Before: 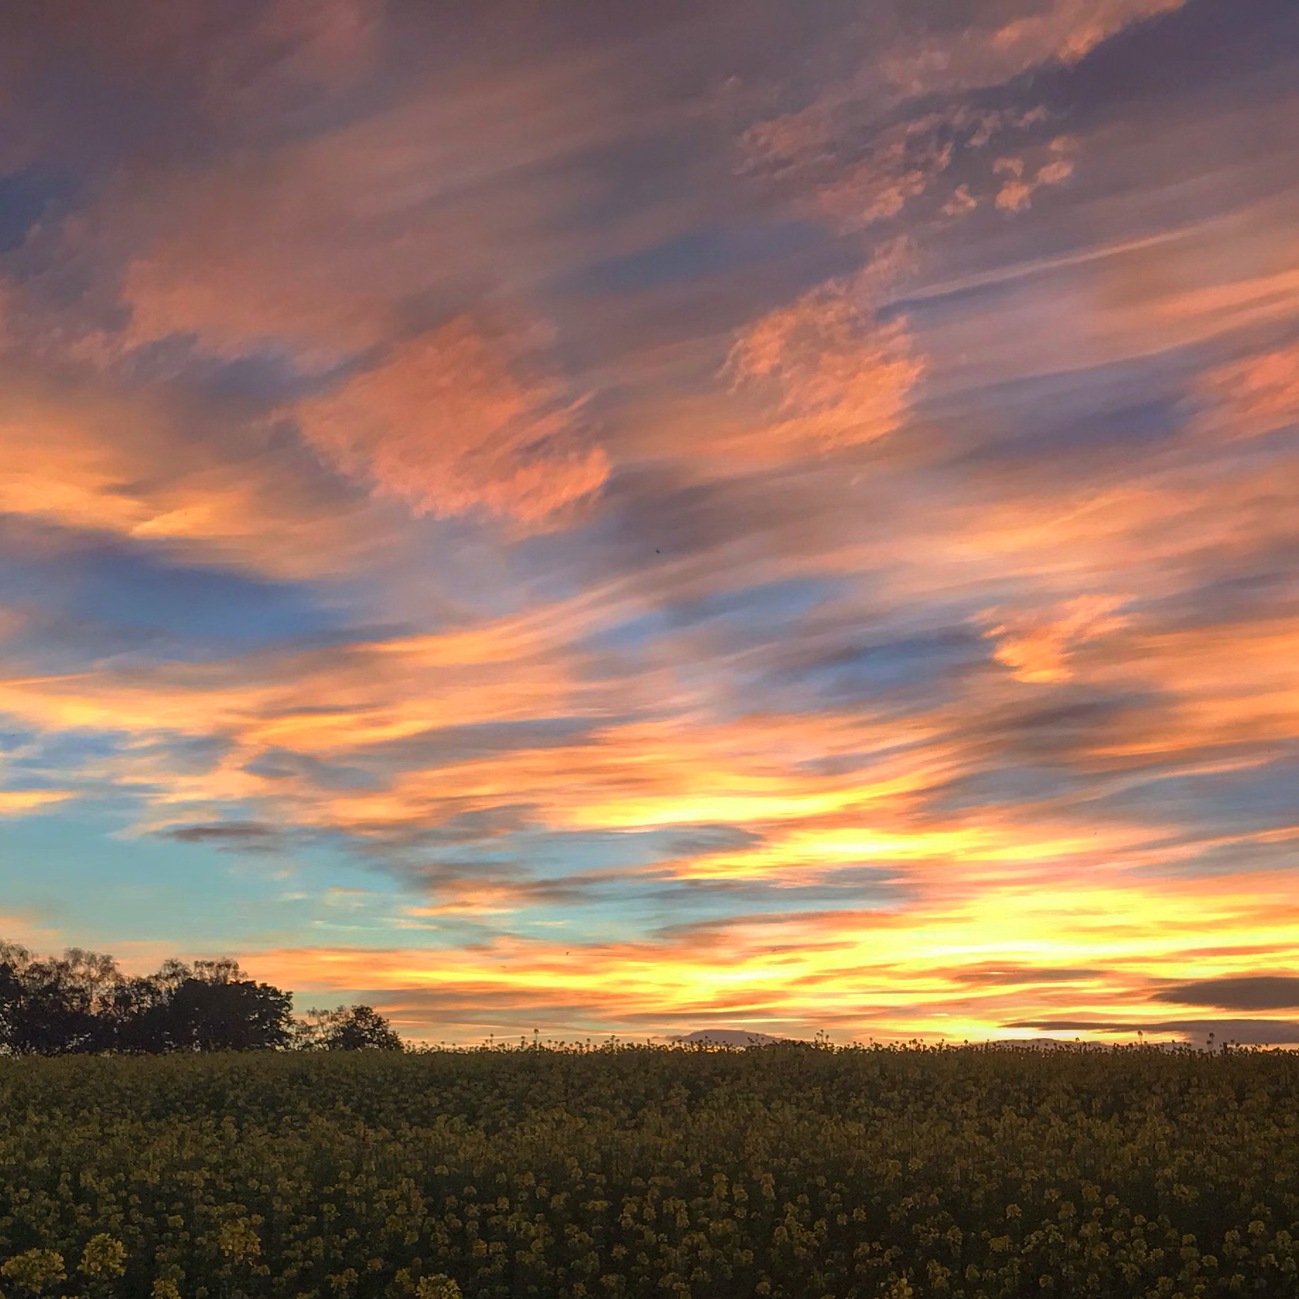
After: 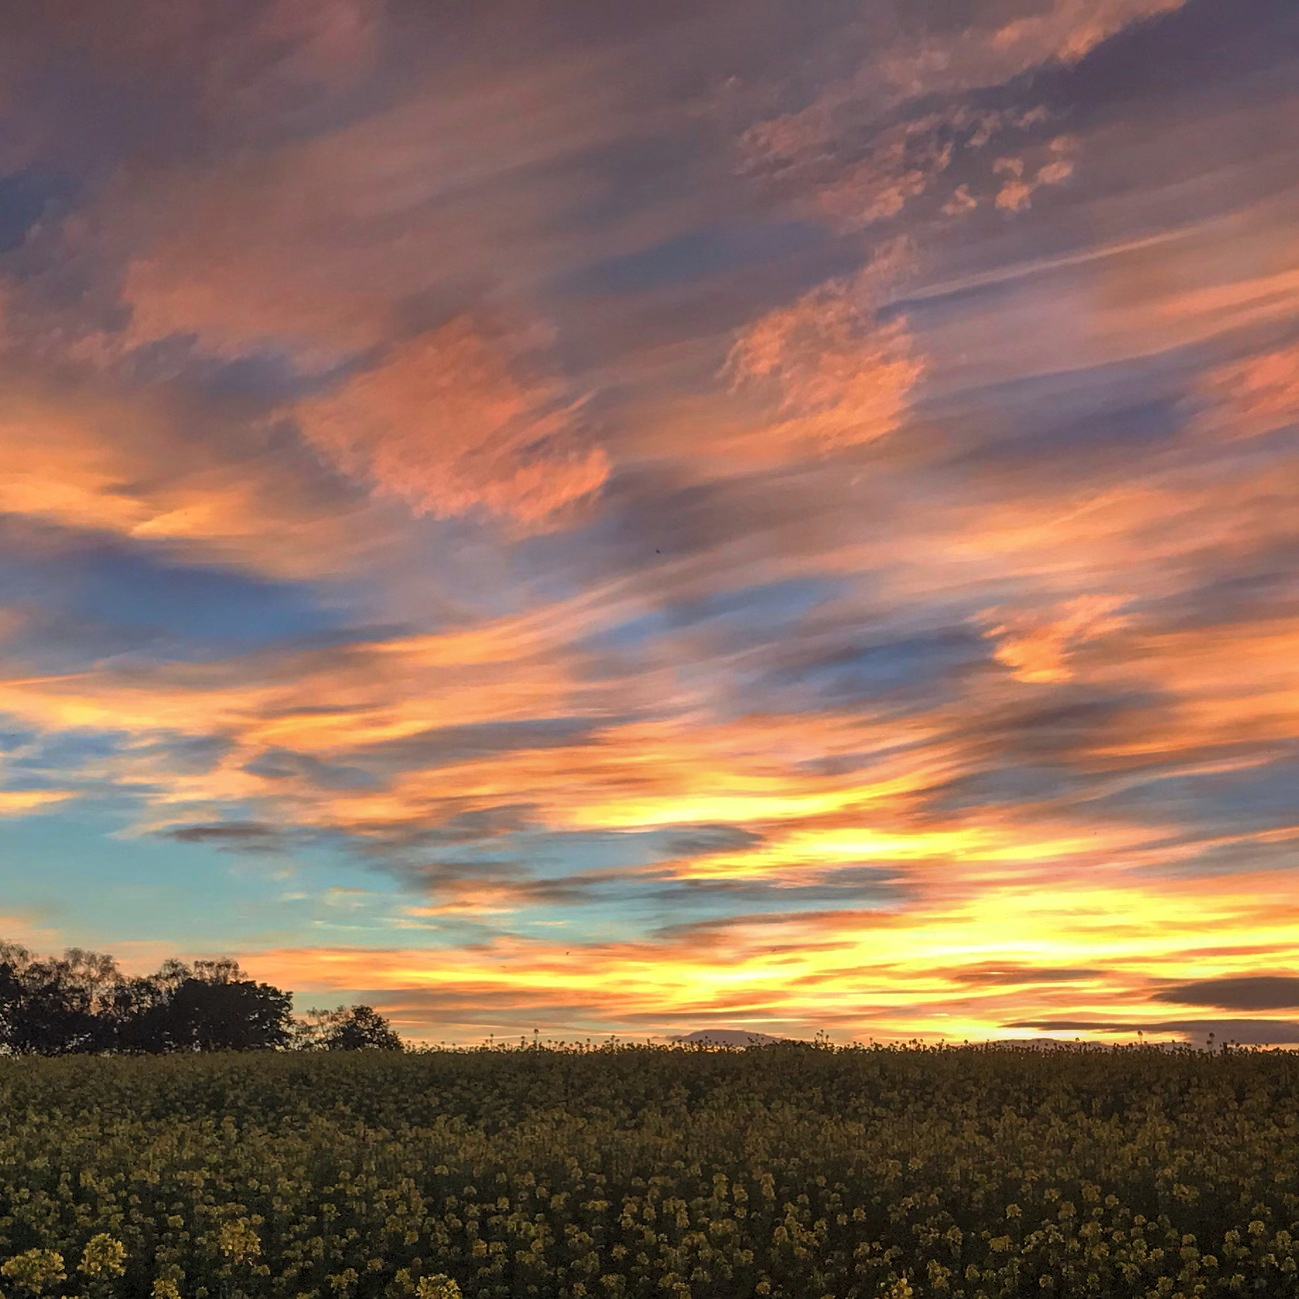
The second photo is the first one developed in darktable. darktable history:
shadows and highlights: soften with gaussian
levels: mode automatic, black 0.023%, white 99.97%, levels [0.062, 0.494, 0.925]
